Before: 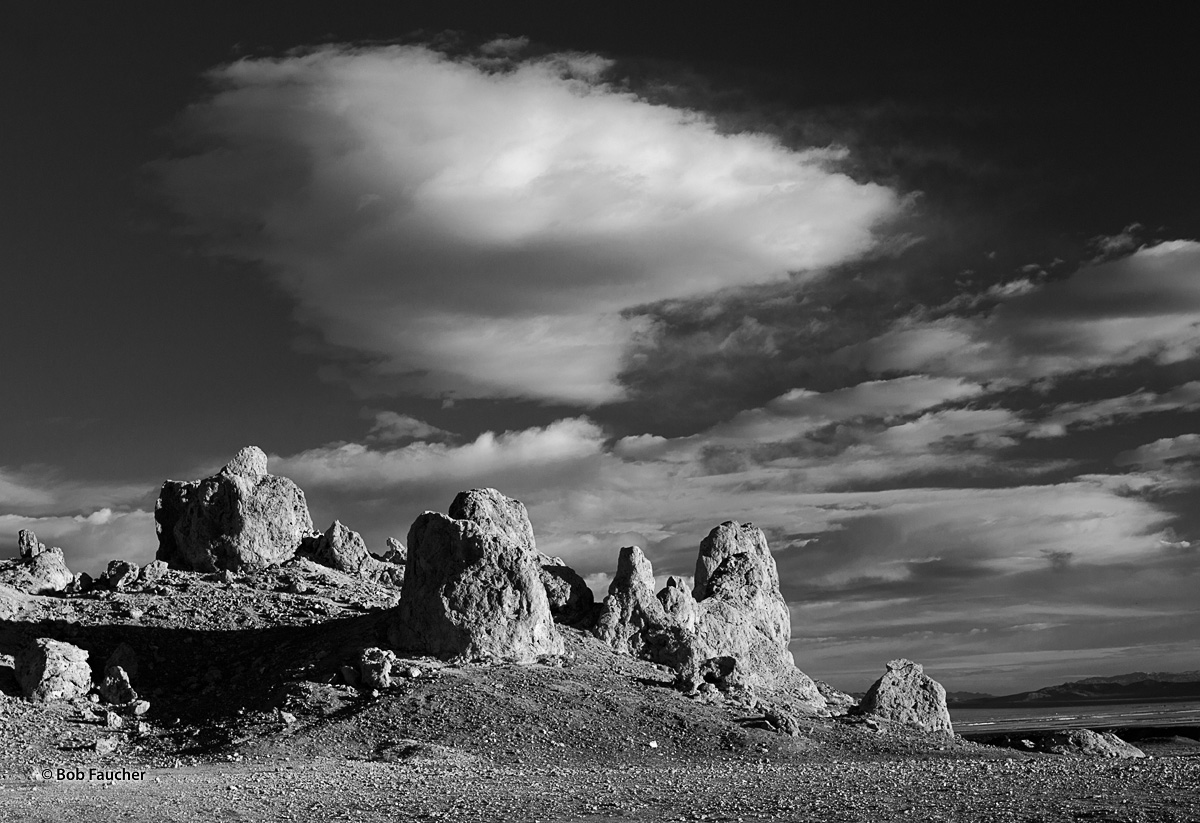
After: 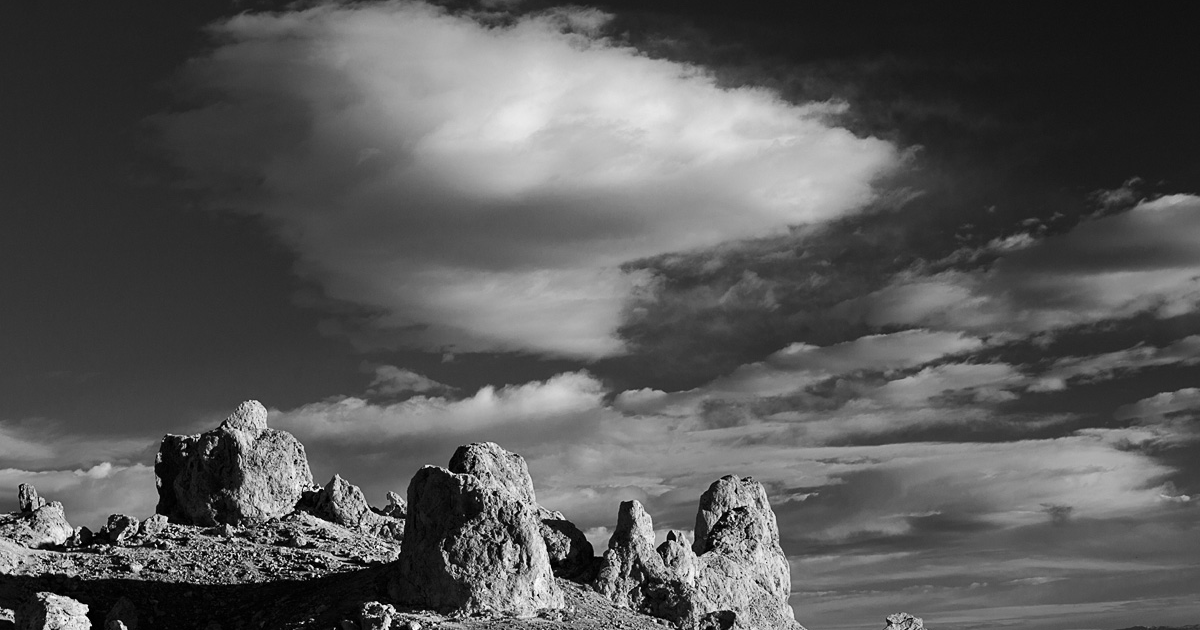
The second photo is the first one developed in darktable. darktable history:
crop: top 5.608%, bottom 17.816%
